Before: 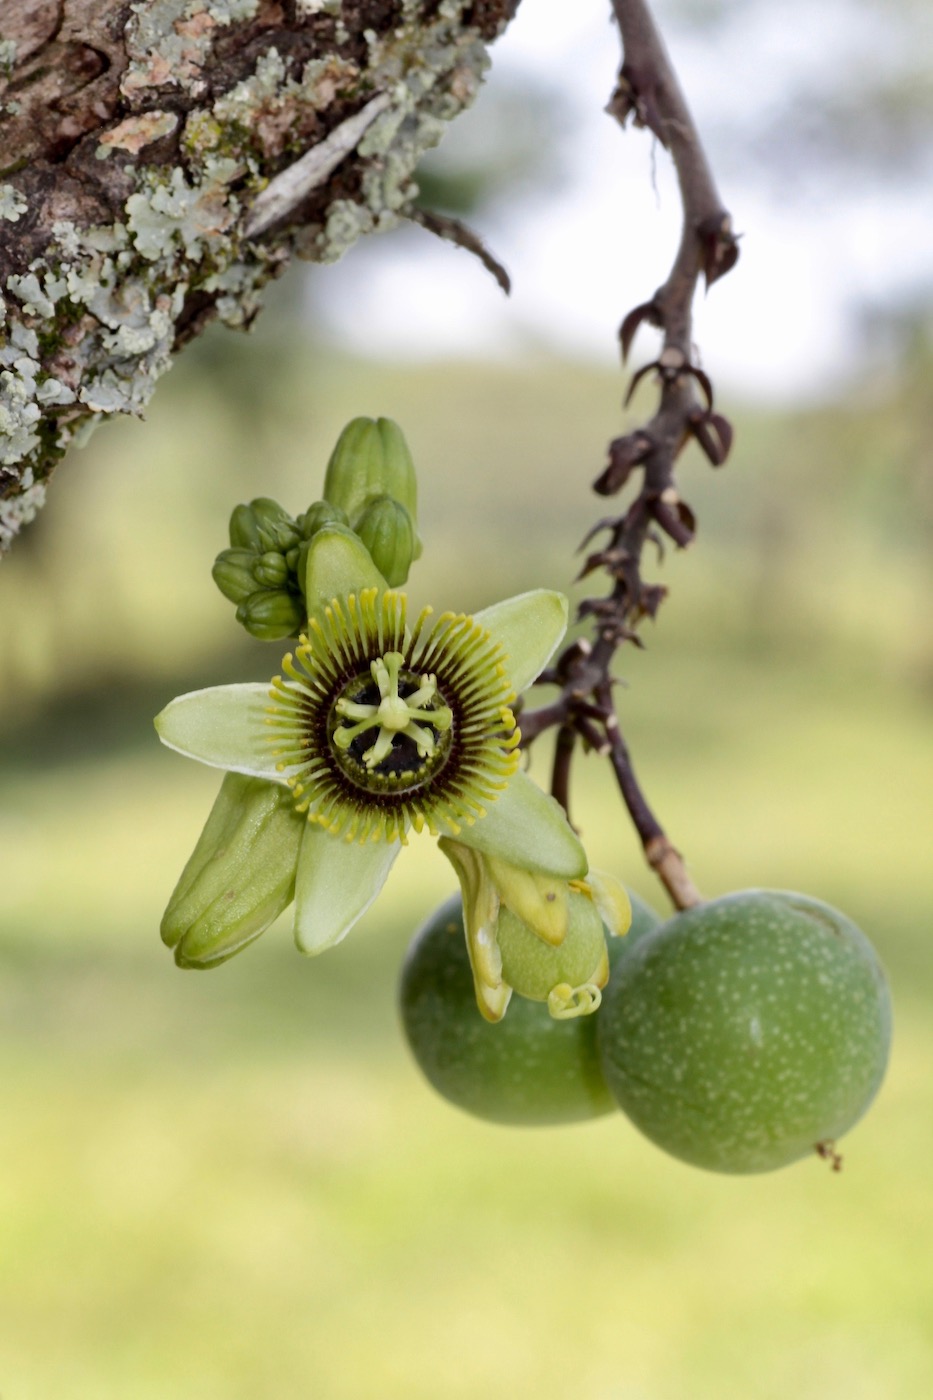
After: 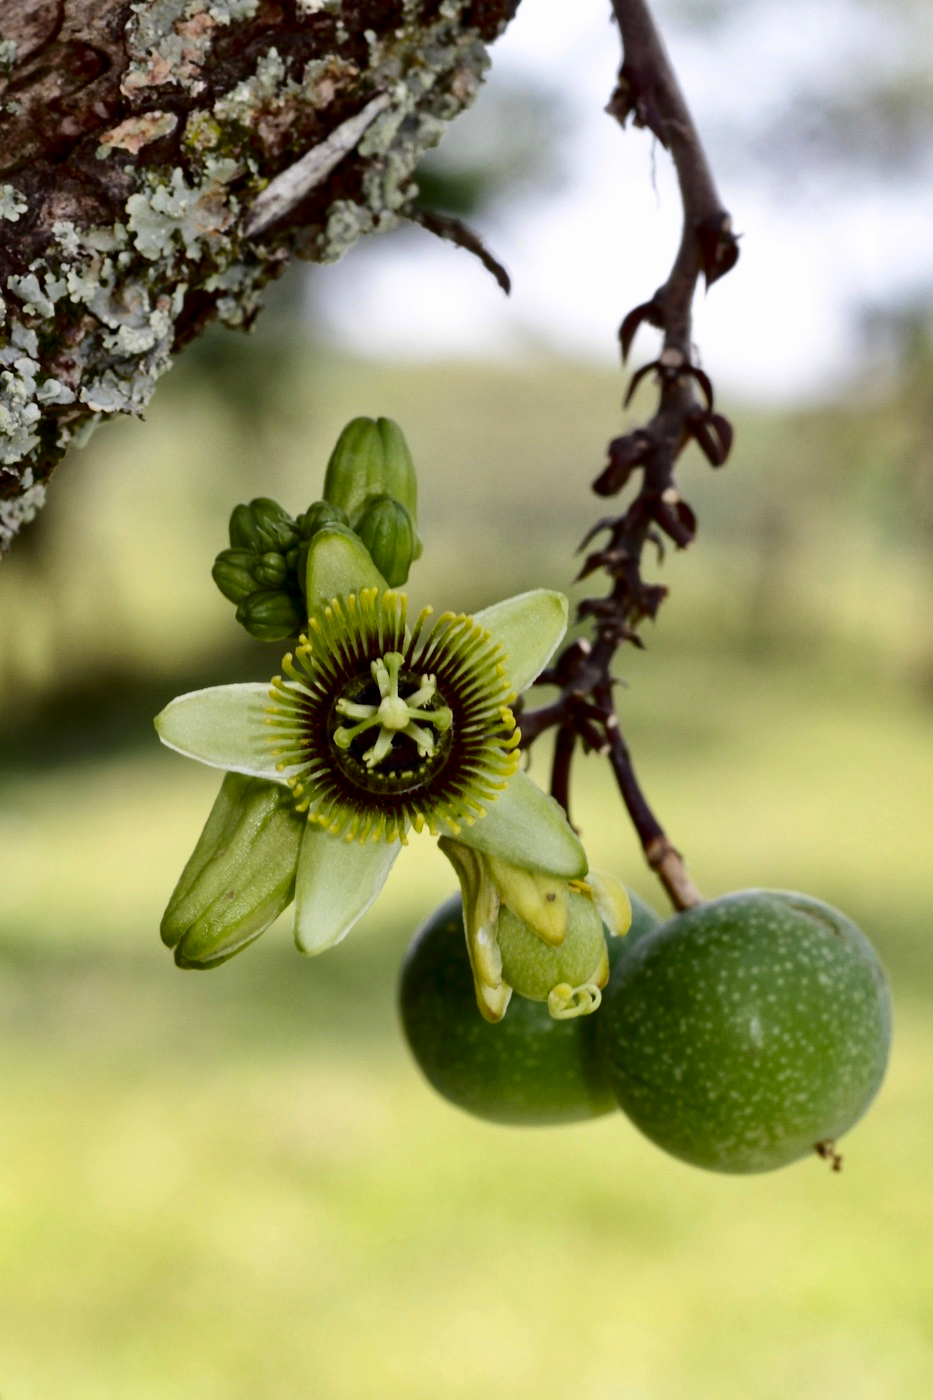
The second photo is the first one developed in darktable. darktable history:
contrast brightness saturation: contrast 0.192, brightness -0.241, saturation 0.105
